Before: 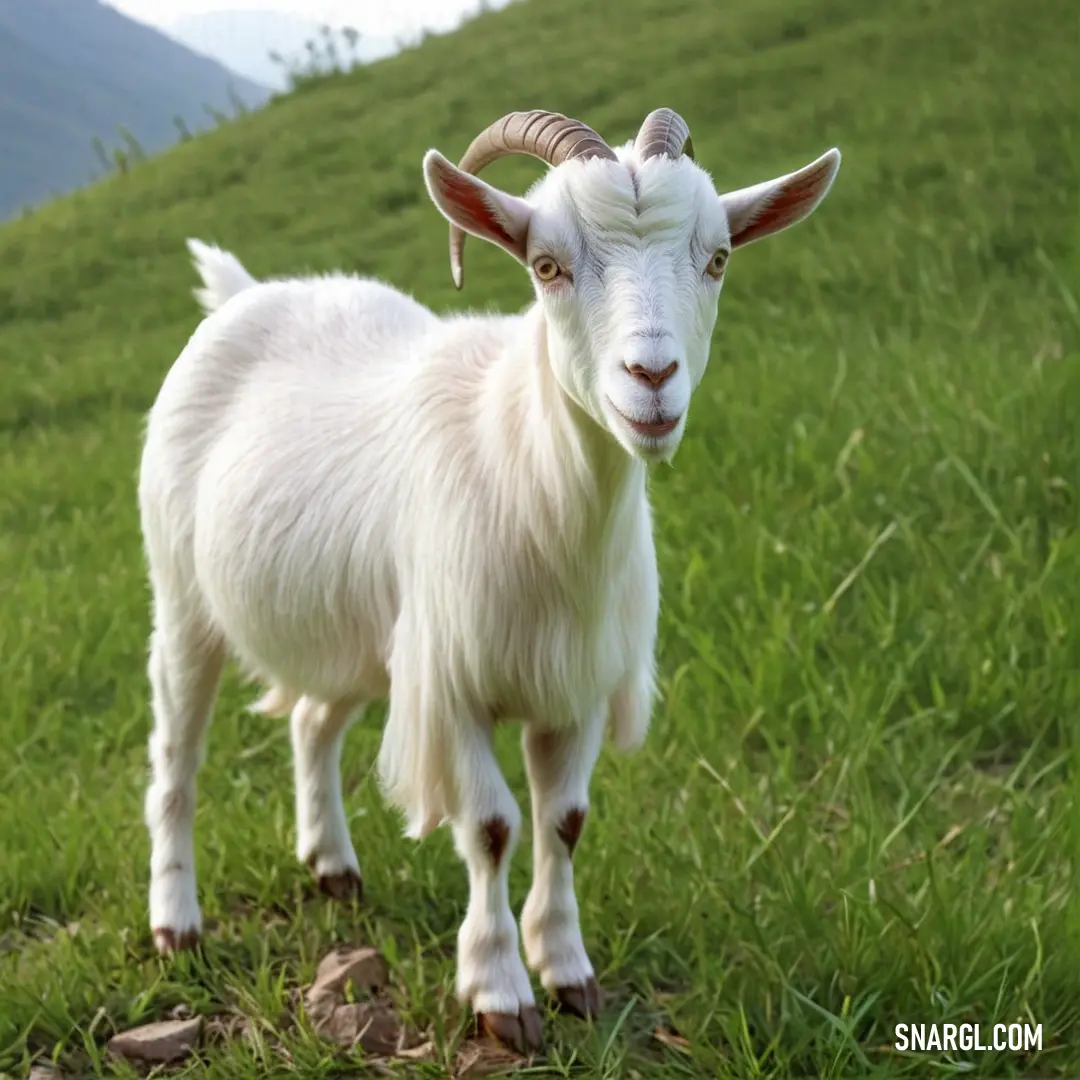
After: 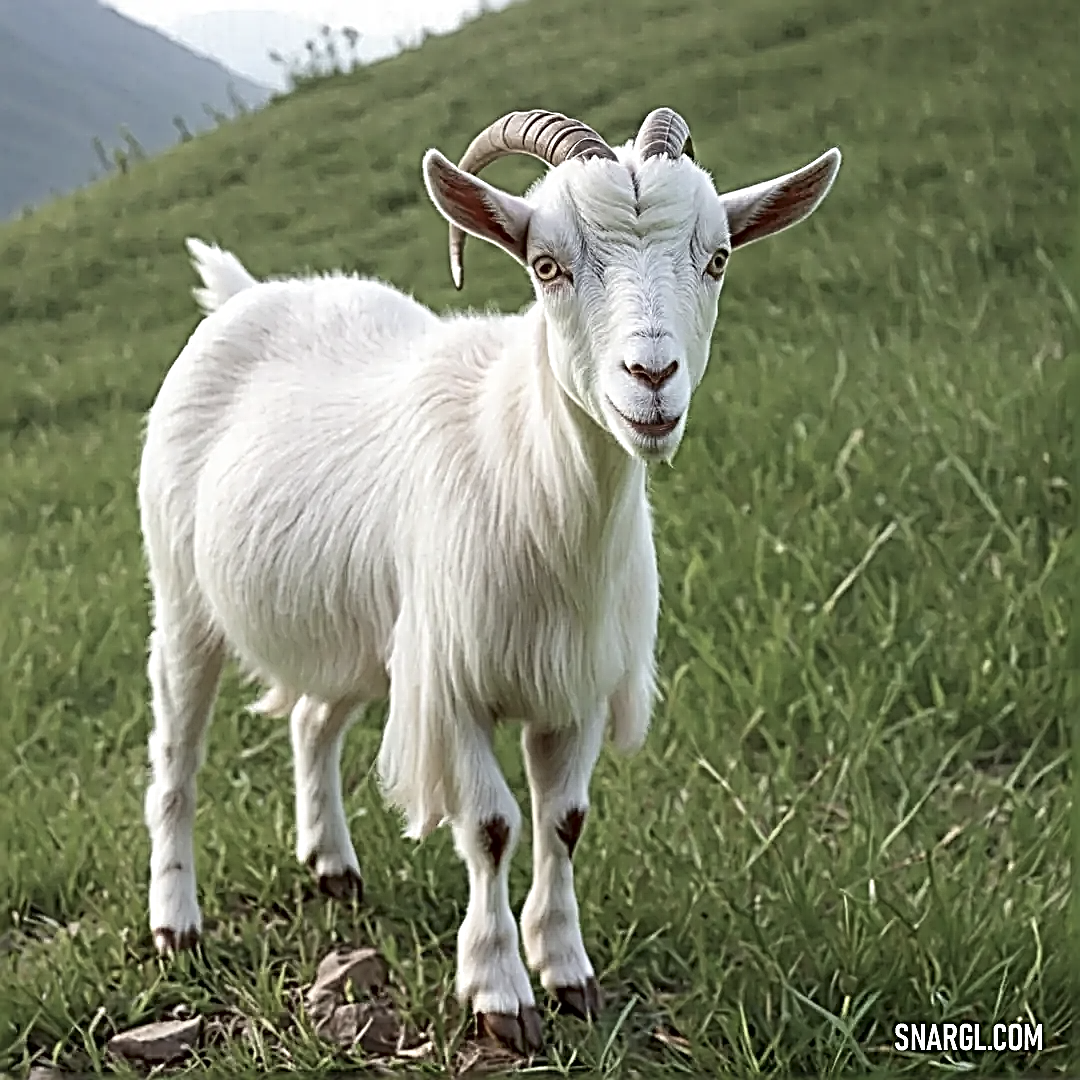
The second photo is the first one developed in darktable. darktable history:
tone equalizer: edges refinement/feathering 500, mask exposure compensation -1.57 EV, preserve details no
sharpen: radius 3.182, amount 1.731
contrast brightness saturation: contrast 0.1, saturation -0.377
